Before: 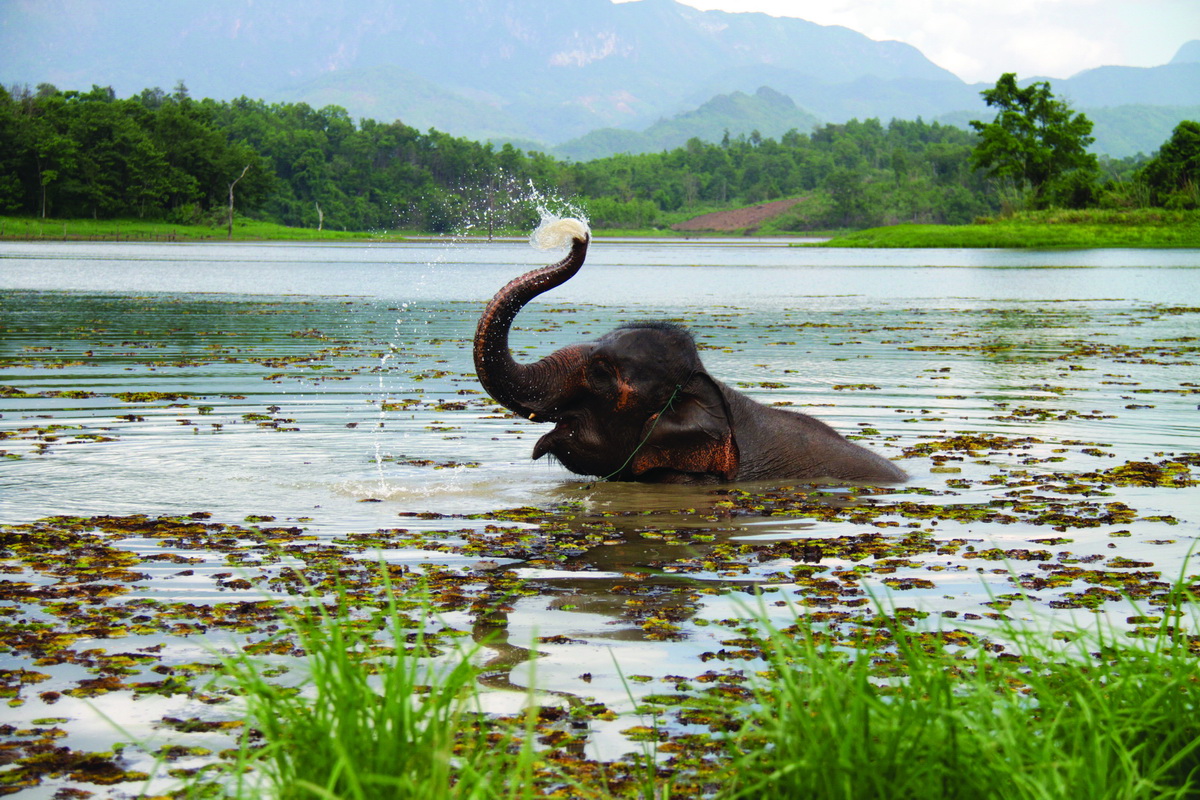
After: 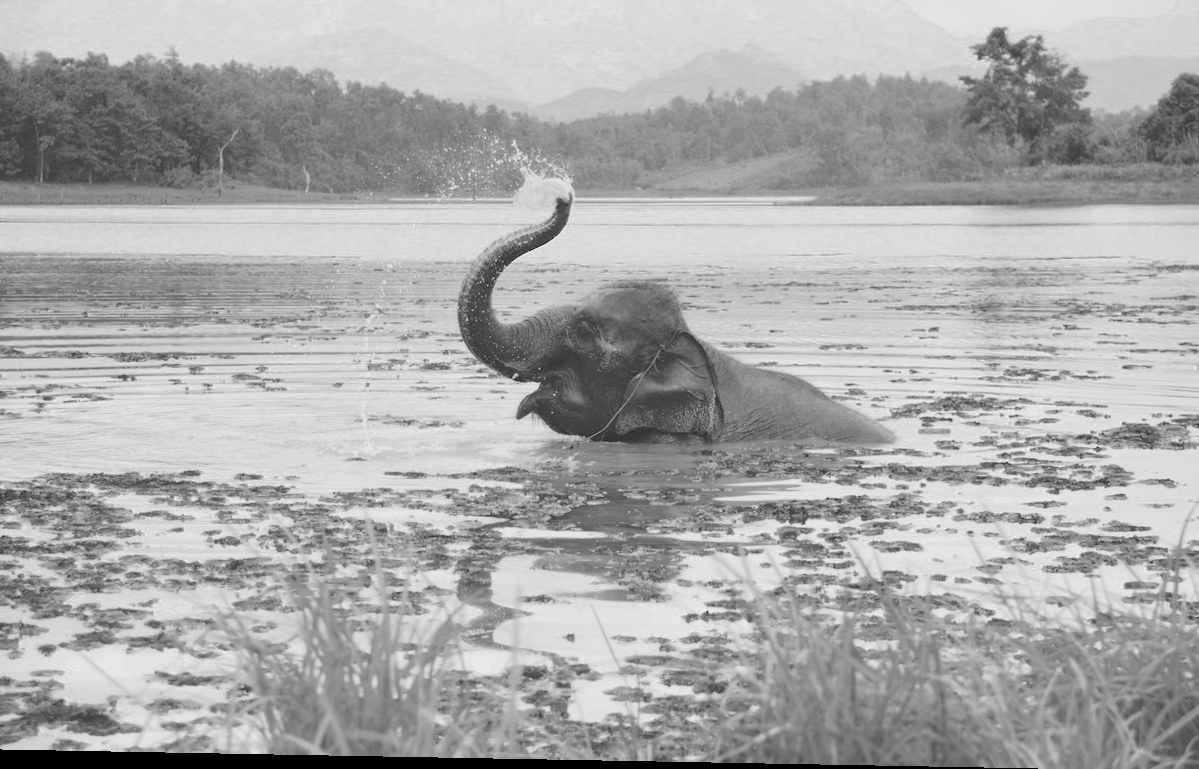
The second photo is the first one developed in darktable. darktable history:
color balance rgb: perceptual saturation grading › global saturation 35%, perceptual saturation grading › highlights -30%, perceptual saturation grading › shadows 35%, perceptual brilliance grading › global brilliance 3%, perceptual brilliance grading › highlights -3%, perceptual brilliance grading › shadows 3%
rotate and perspective: lens shift (horizontal) -0.055, automatic cropping off
color zones: curves: ch0 [(0, 0.613) (0.01, 0.613) (0.245, 0.448) (0.498, 0.529) (0.642, 0.665) (0.879, 0.777) (0.99, 0.613)]; ch1 [(0, 0.035) (0.121, 0.189) (0.259, 0.197) (0.415, 0.061) (0.589, 0.022) (0.732, 0.022) (0.857, 0.026) (0.991, 0.053)]
monochrome: a -74.22, b 78.2
graduated density: density 0.38 EV, hardness 21%, rotation -6.11°, saturation 32%
crop and rotate: top 6.25%
